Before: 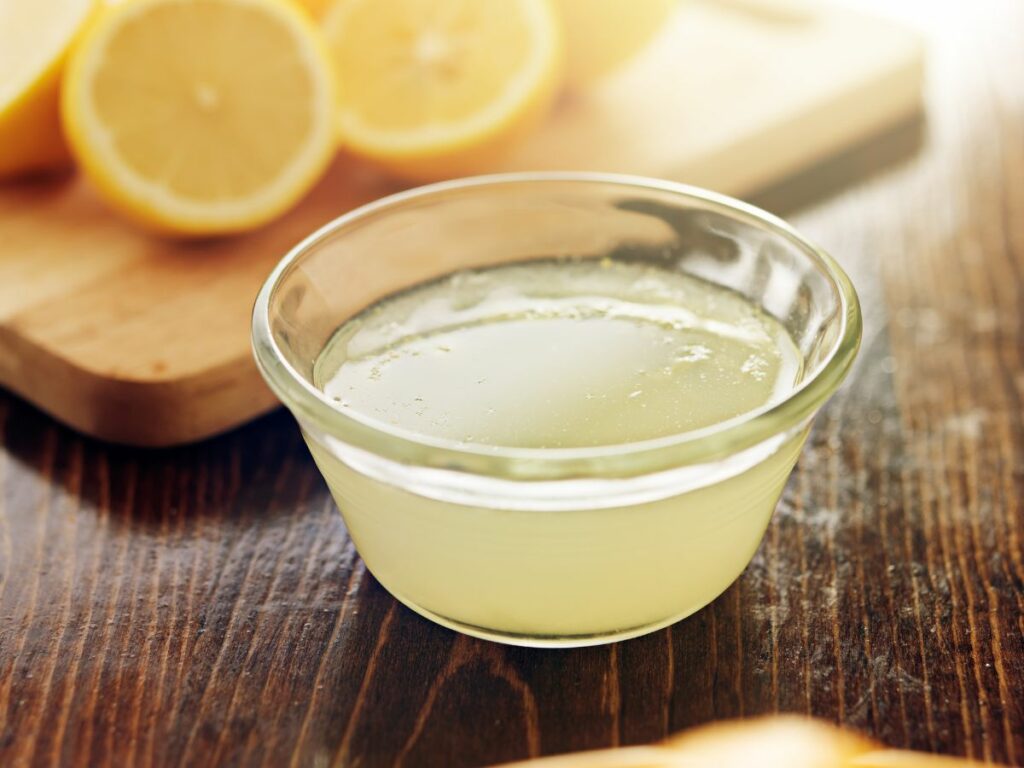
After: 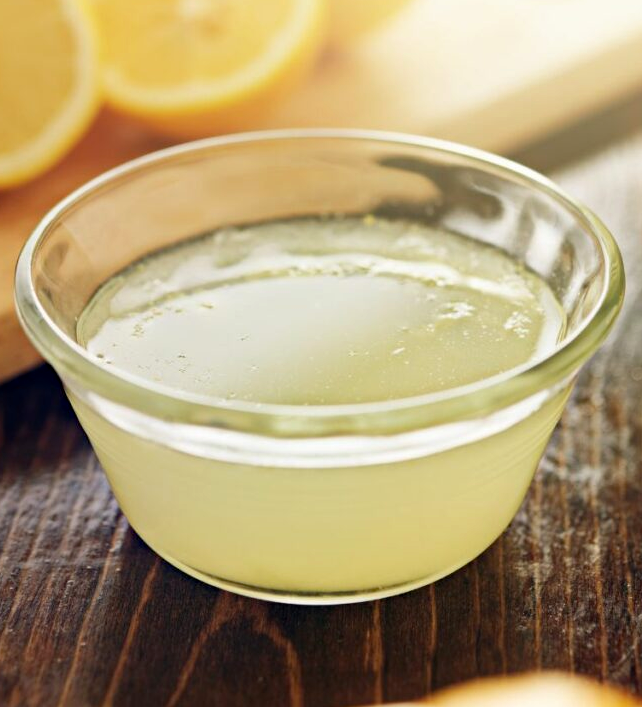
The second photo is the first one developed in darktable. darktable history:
haze removal: compatibility mode true, adaptive false
crop and rotate: left 23.198%, top 5.637%, right 14.101%, bottom 2.298%
